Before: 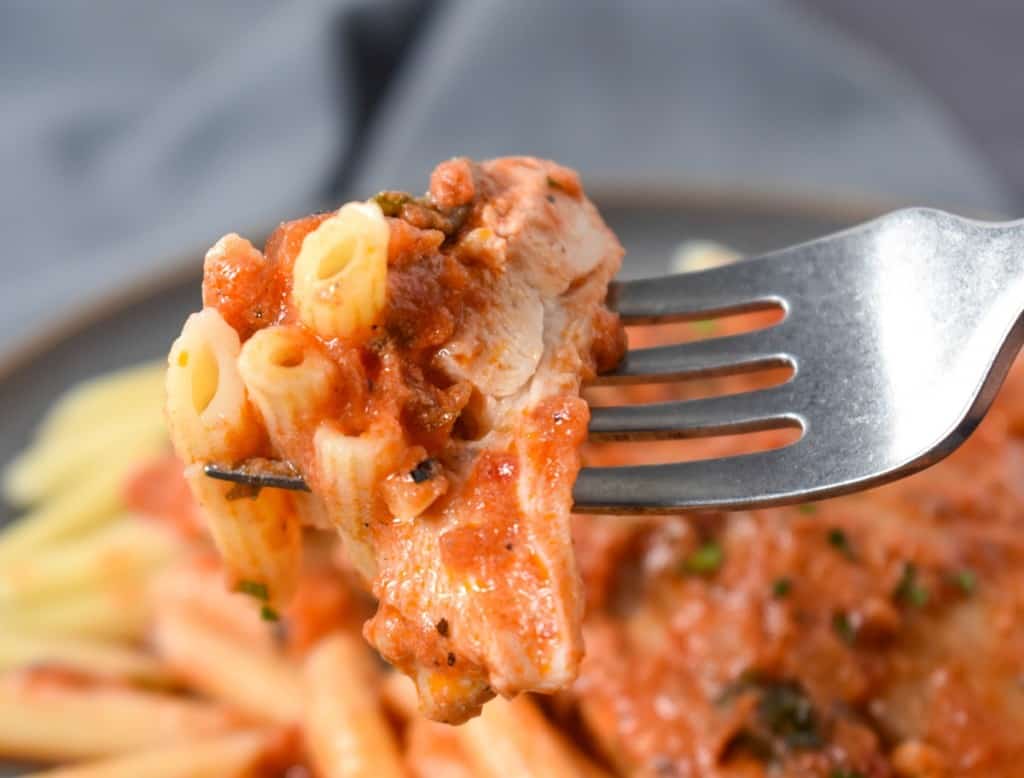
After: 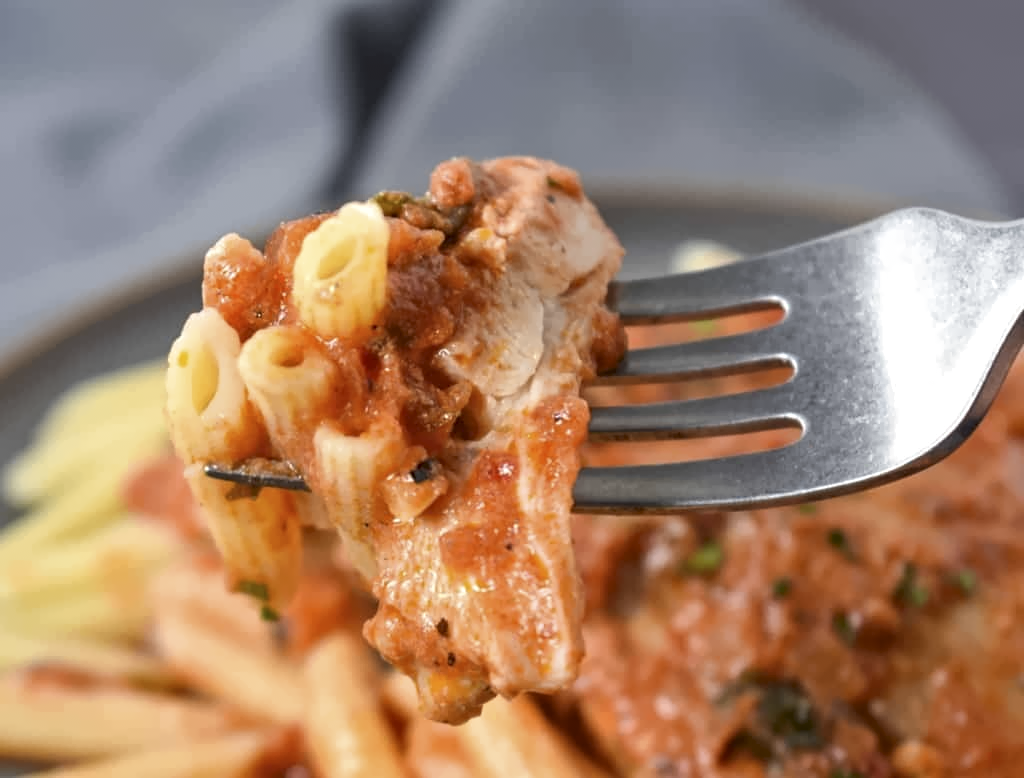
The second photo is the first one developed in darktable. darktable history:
highlight reconstruction: method reconstruct in LCh, clipping threshold 0
tone curve: color space Lab, independent channels
raw chromatic aberrations: iterations once
base curve: exposure shift 0
surface blur: radius 30, red 0.012, green 0.012, blue 0.012
denoise (profiled): strength 0.01, central pixel weight 0, a [0, 0, 0], y [[0, 0, 0.5 ×5] ×4, [0.5 ×7], [0.5 ×7]], fix various bugs in algorithm false, upgrade profiled transform false, color mode RGB, compensate highlight preservation false
contrast equalizer: y [[0.5, 0.504, 0.515, 0.527, 0.535, 0.534], [0.5 ×6], [0.491, 0.387, 0.179, 0.068, 0.068, 0.068], [0 ×5, 0.023], [0 ×6]]
local contrast: contrast 10, coarseness 25, detail 110%
